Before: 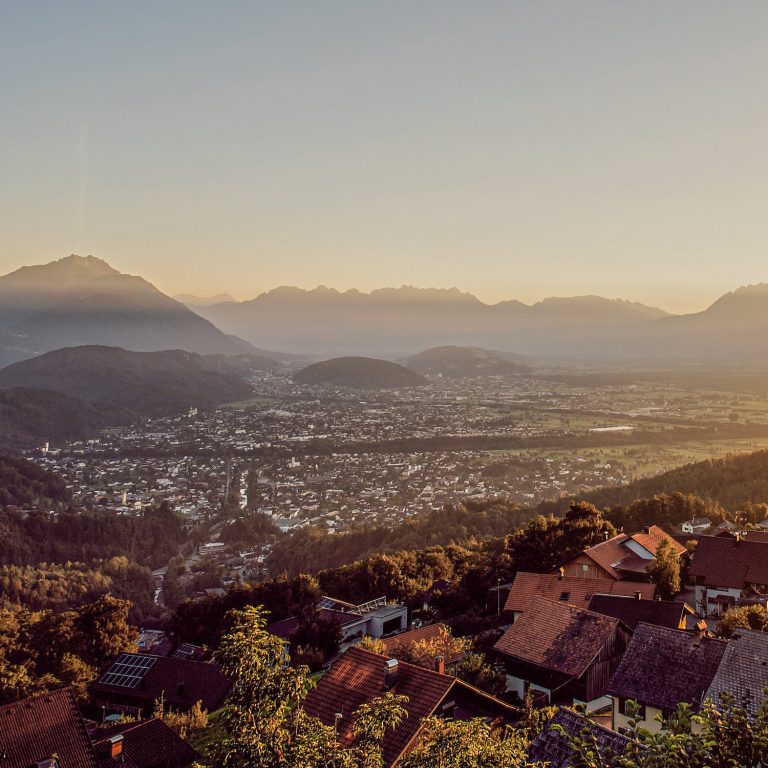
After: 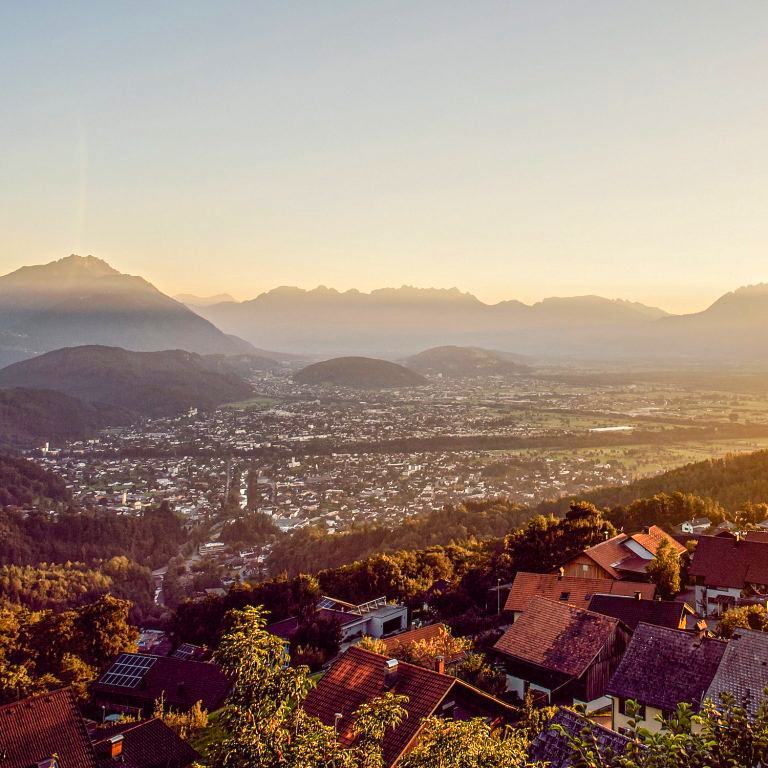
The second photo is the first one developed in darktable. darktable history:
exposure: black level correction 0, exposure 0.498 EV, compensate exposure bias true, compensate highlight preservation false
color balance rgb: perceptual saturation grading › global saturation 20%, perceptual saturation grading › highlights -25.766%, perceptual saturation grading › shadows 25.29%, global vibrance 20%
